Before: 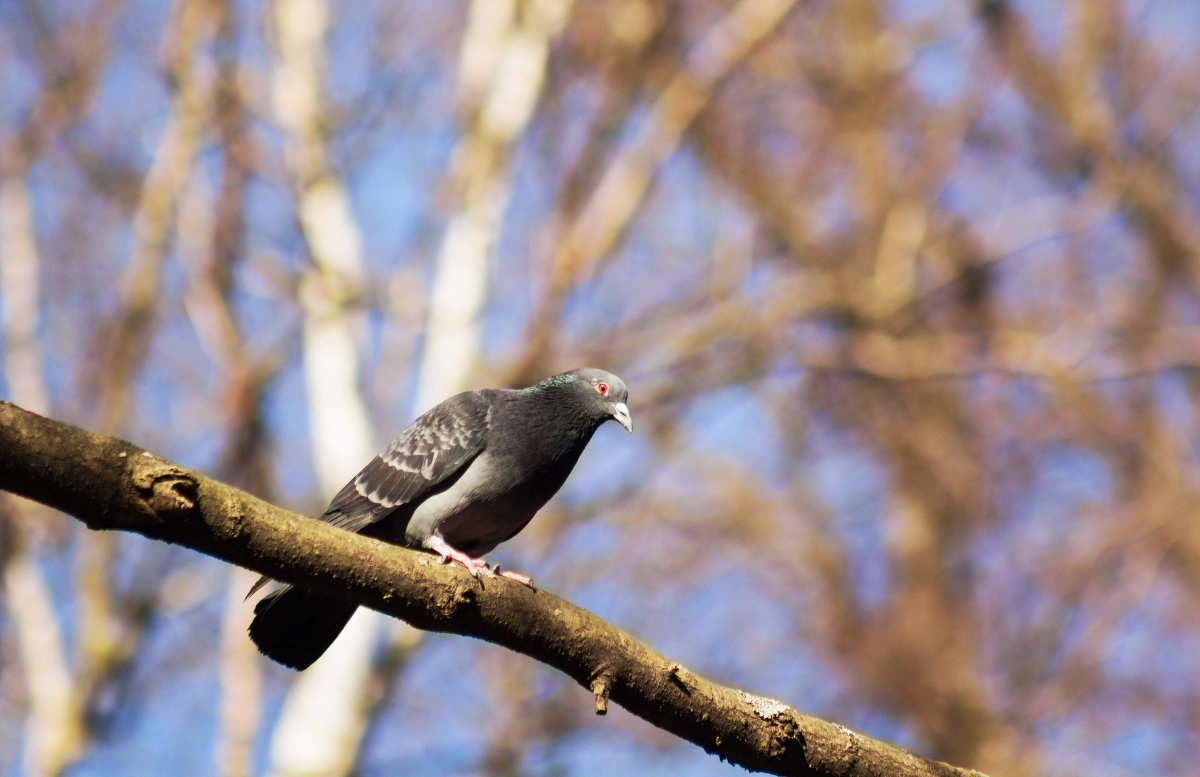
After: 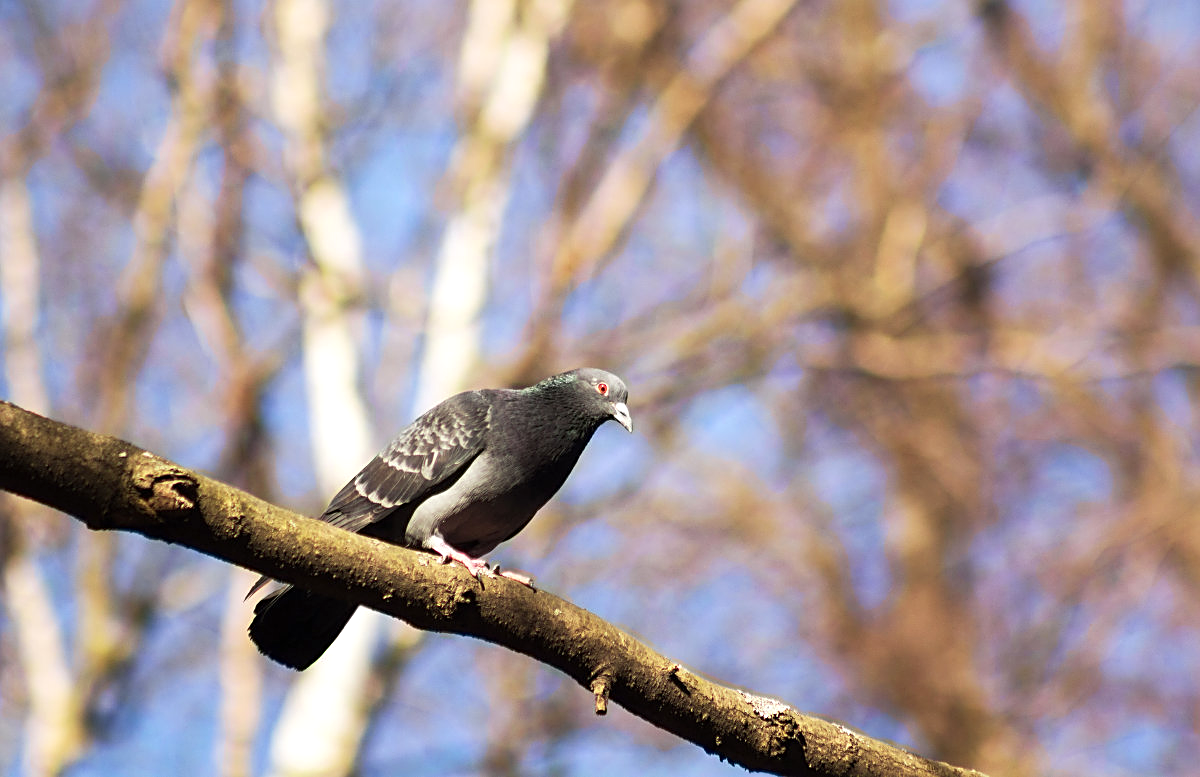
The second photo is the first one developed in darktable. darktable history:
sharpen: on, module defaults
exposure: exposure 0.2 EV, compensate highlight preservation false
